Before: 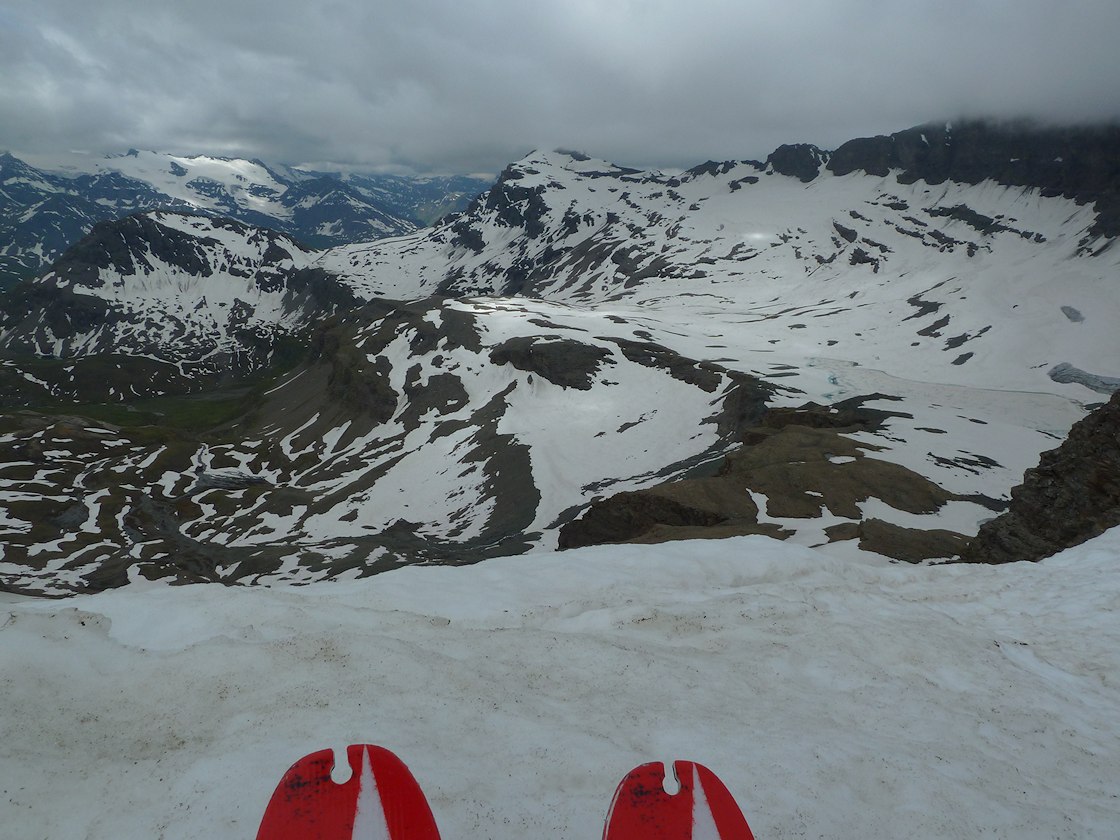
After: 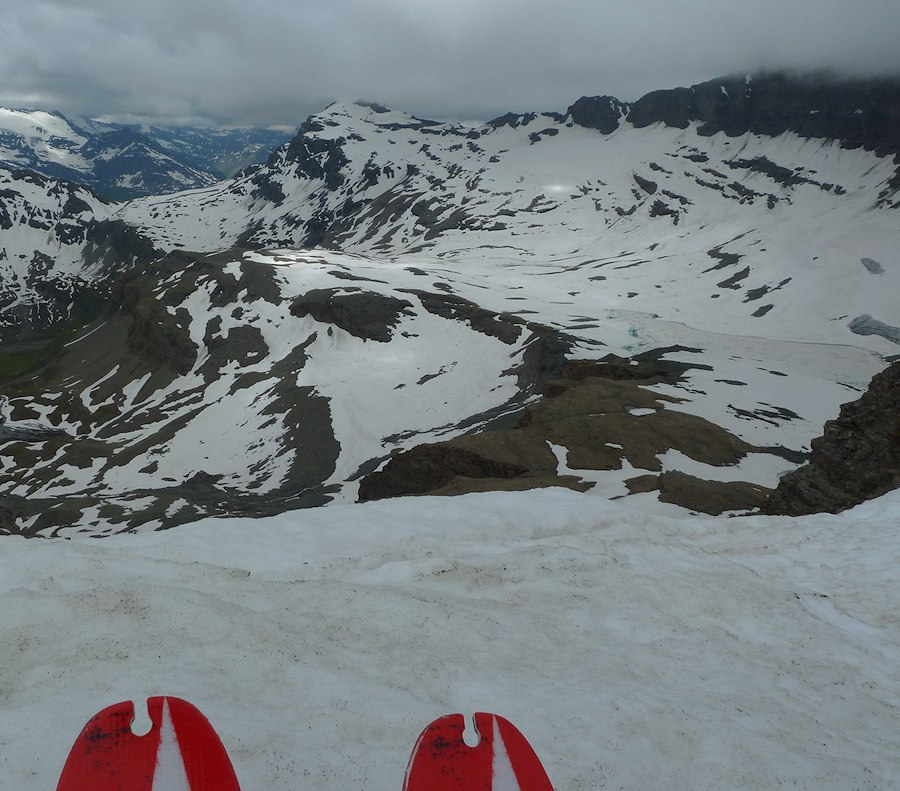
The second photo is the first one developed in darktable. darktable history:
crop and rotate: left 17.875%, top 5.827%, right 1.744%
